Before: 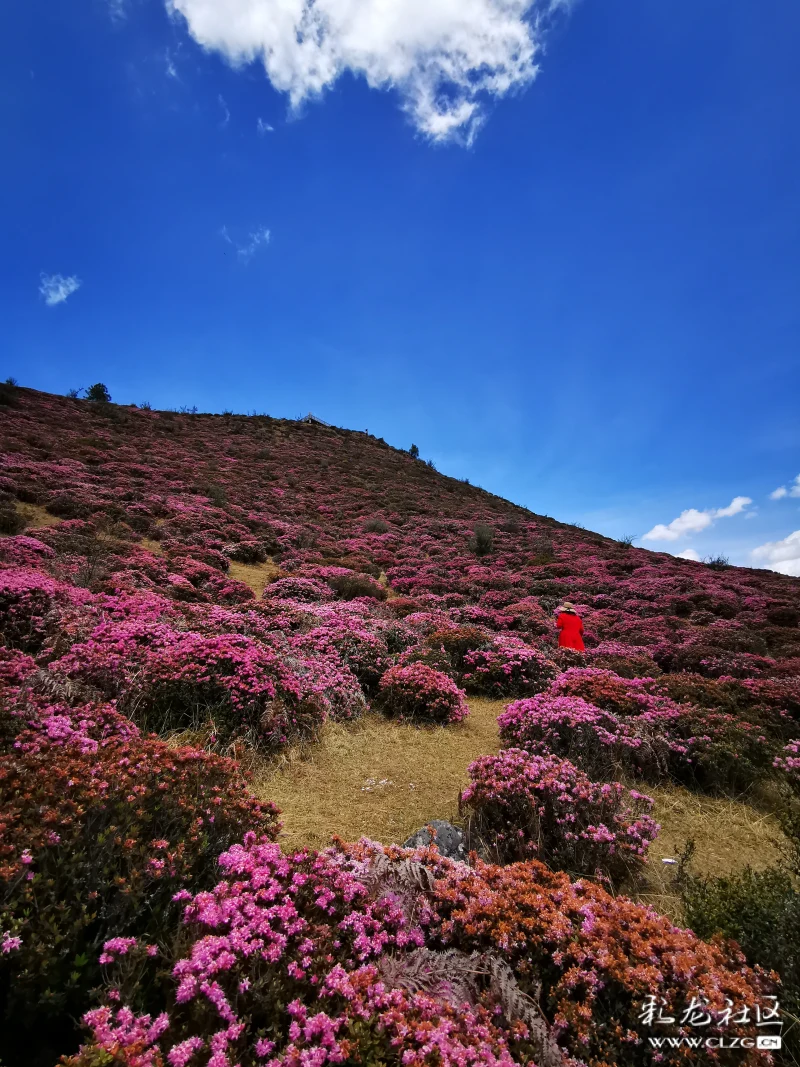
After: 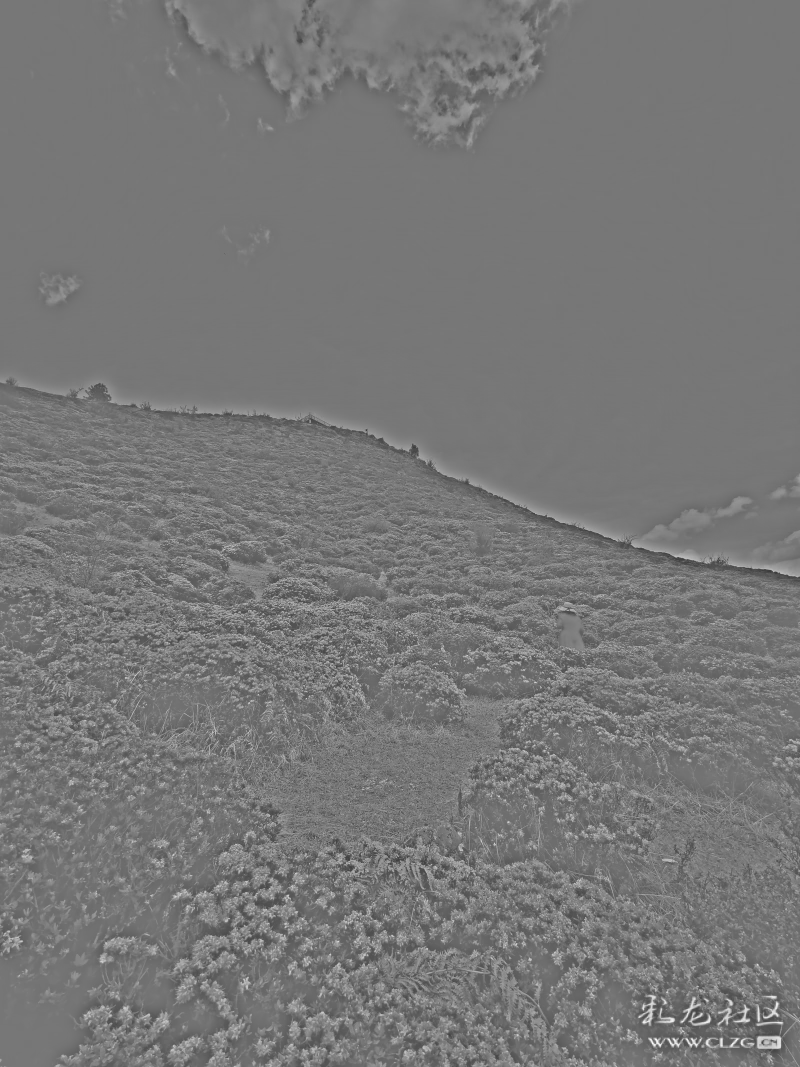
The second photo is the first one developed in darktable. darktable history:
white balance: emerald 1
color balance rgb: perceptual saturation grading › global saturation 25%, global vibrance 20%
highpass: sharpness 25.84%, contrast boost 14.94%
tone equalizer: -8 EV -0.001 EV, -7 EV 0.001 EV, -6 EV -0.002 EV, -5 EV -0.003 EV, -4 EV -0.062 EV, -3 EV -0.222 EV, -2 EV -0.267 EV, -1 EV 0.105 EV, +0 EV 0.303 EV
